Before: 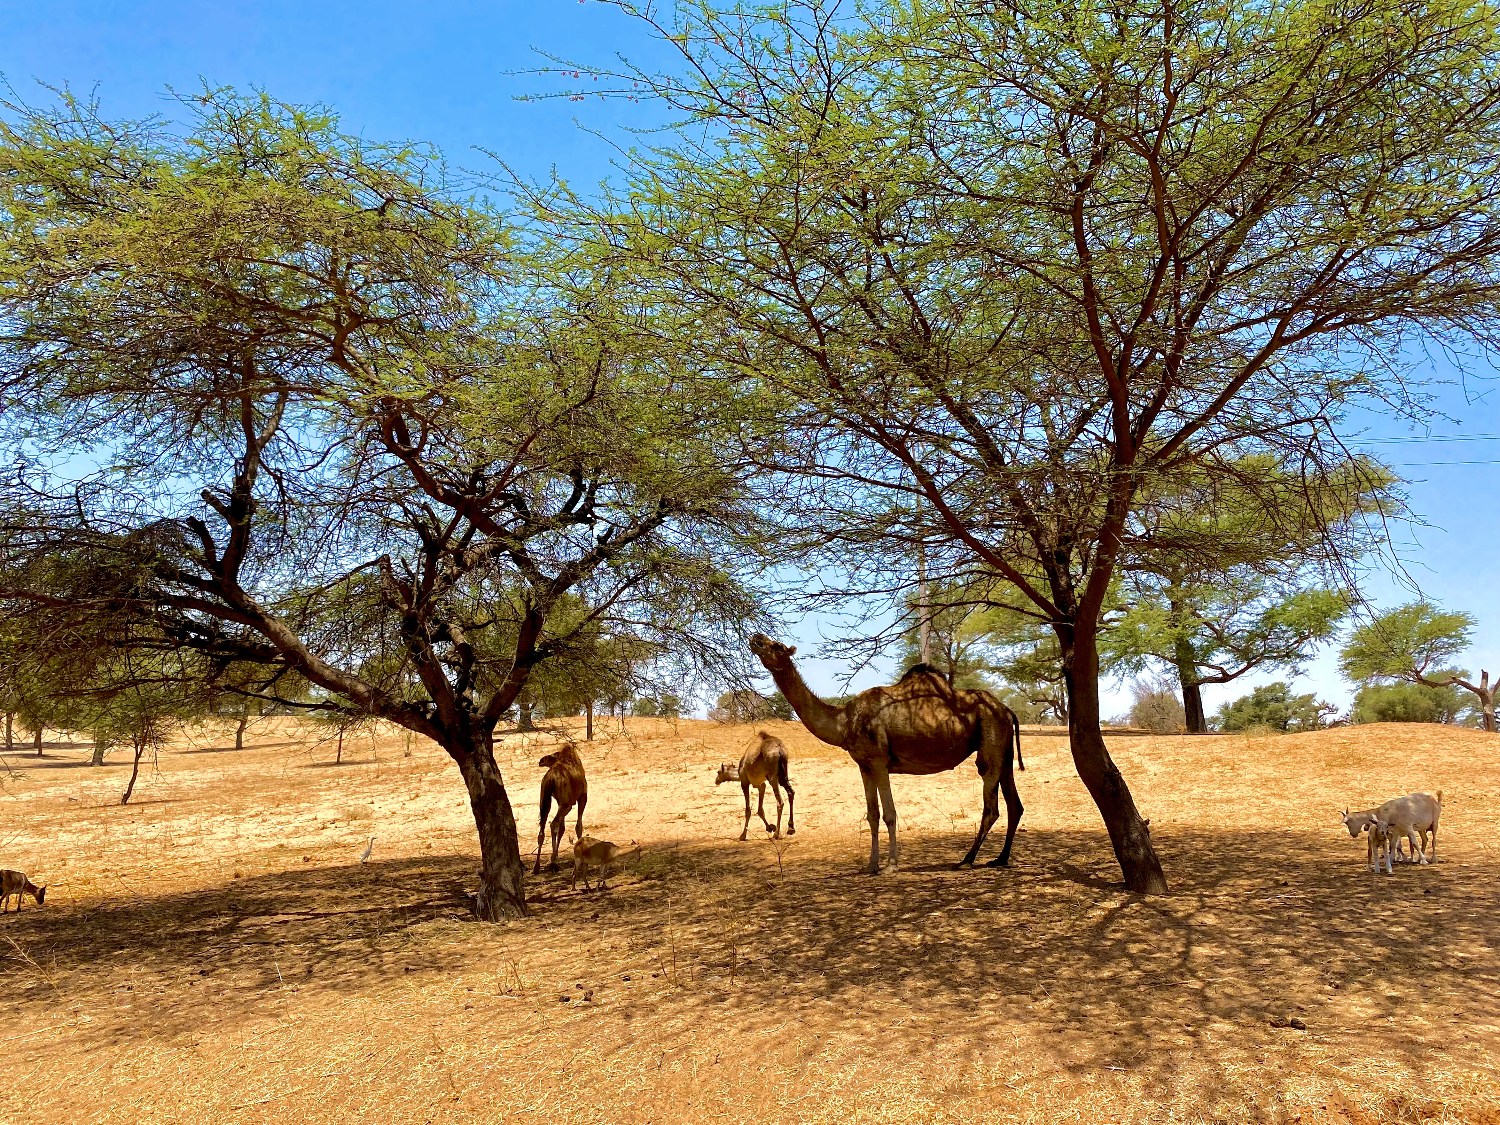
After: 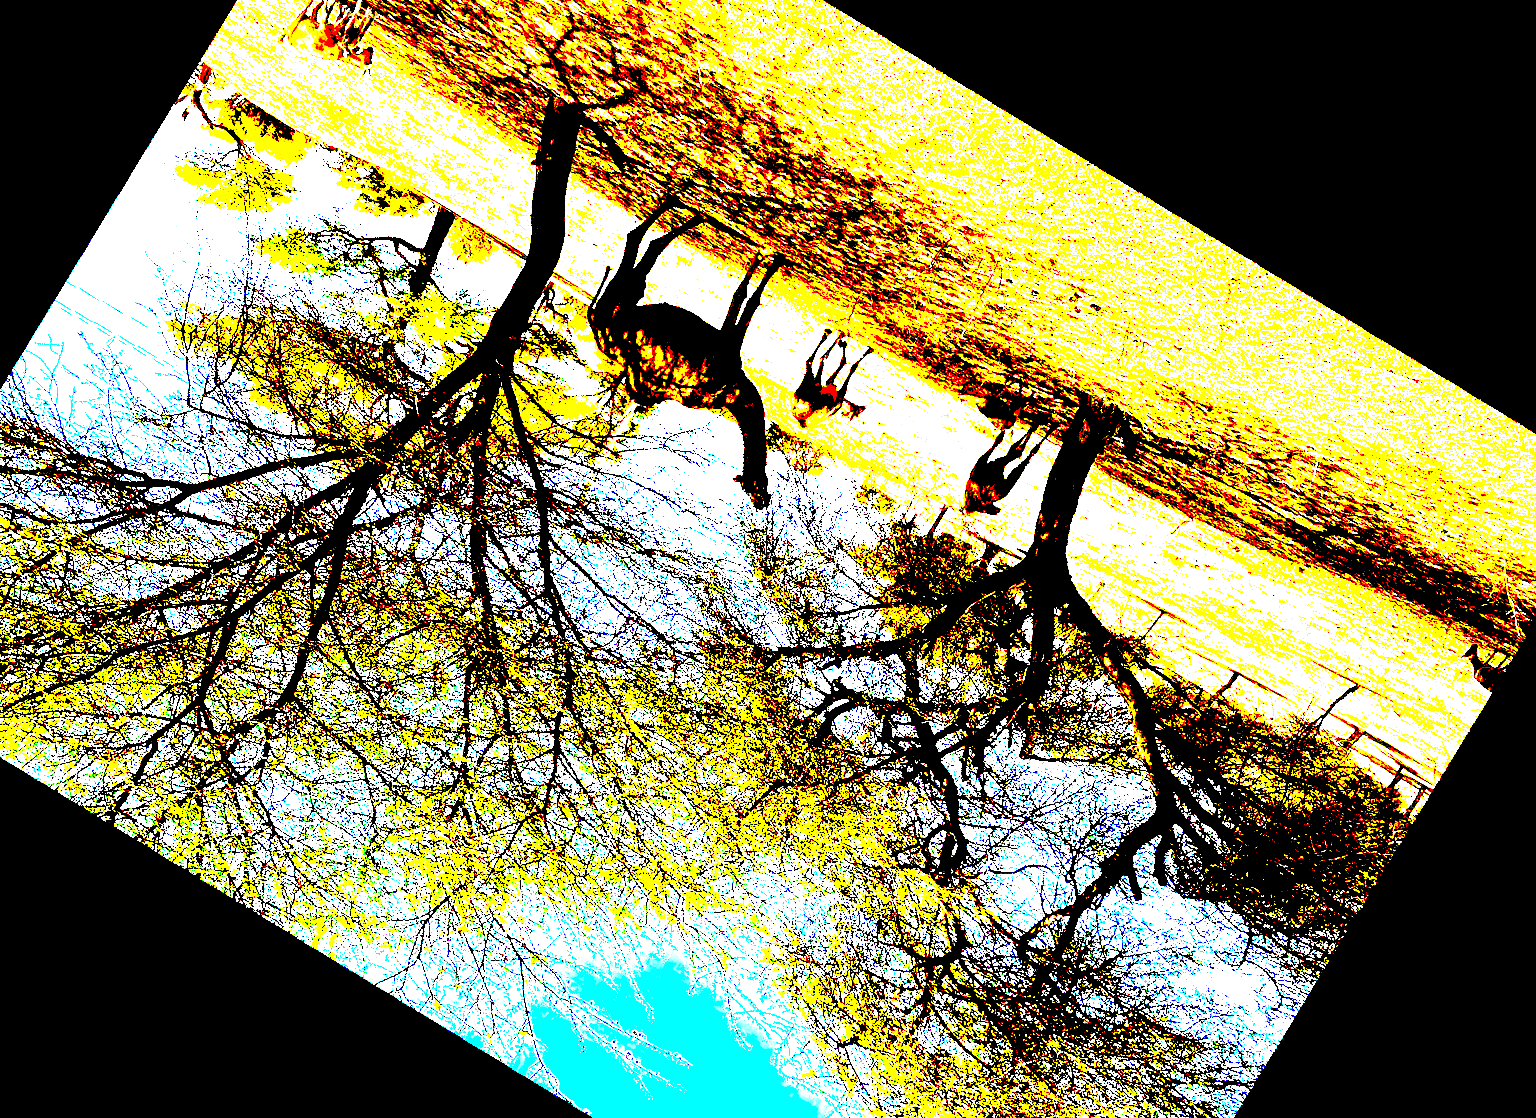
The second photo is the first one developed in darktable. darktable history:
exposure: black level correction 0.1, exposure 3 EV, compensate highlight preservation false
crop and rotate: angle 148.68°, left 9.111%, top 15.603%, right 4.588%, bottom 17.041%
haze removal: compatibility mode true, adaptive false
